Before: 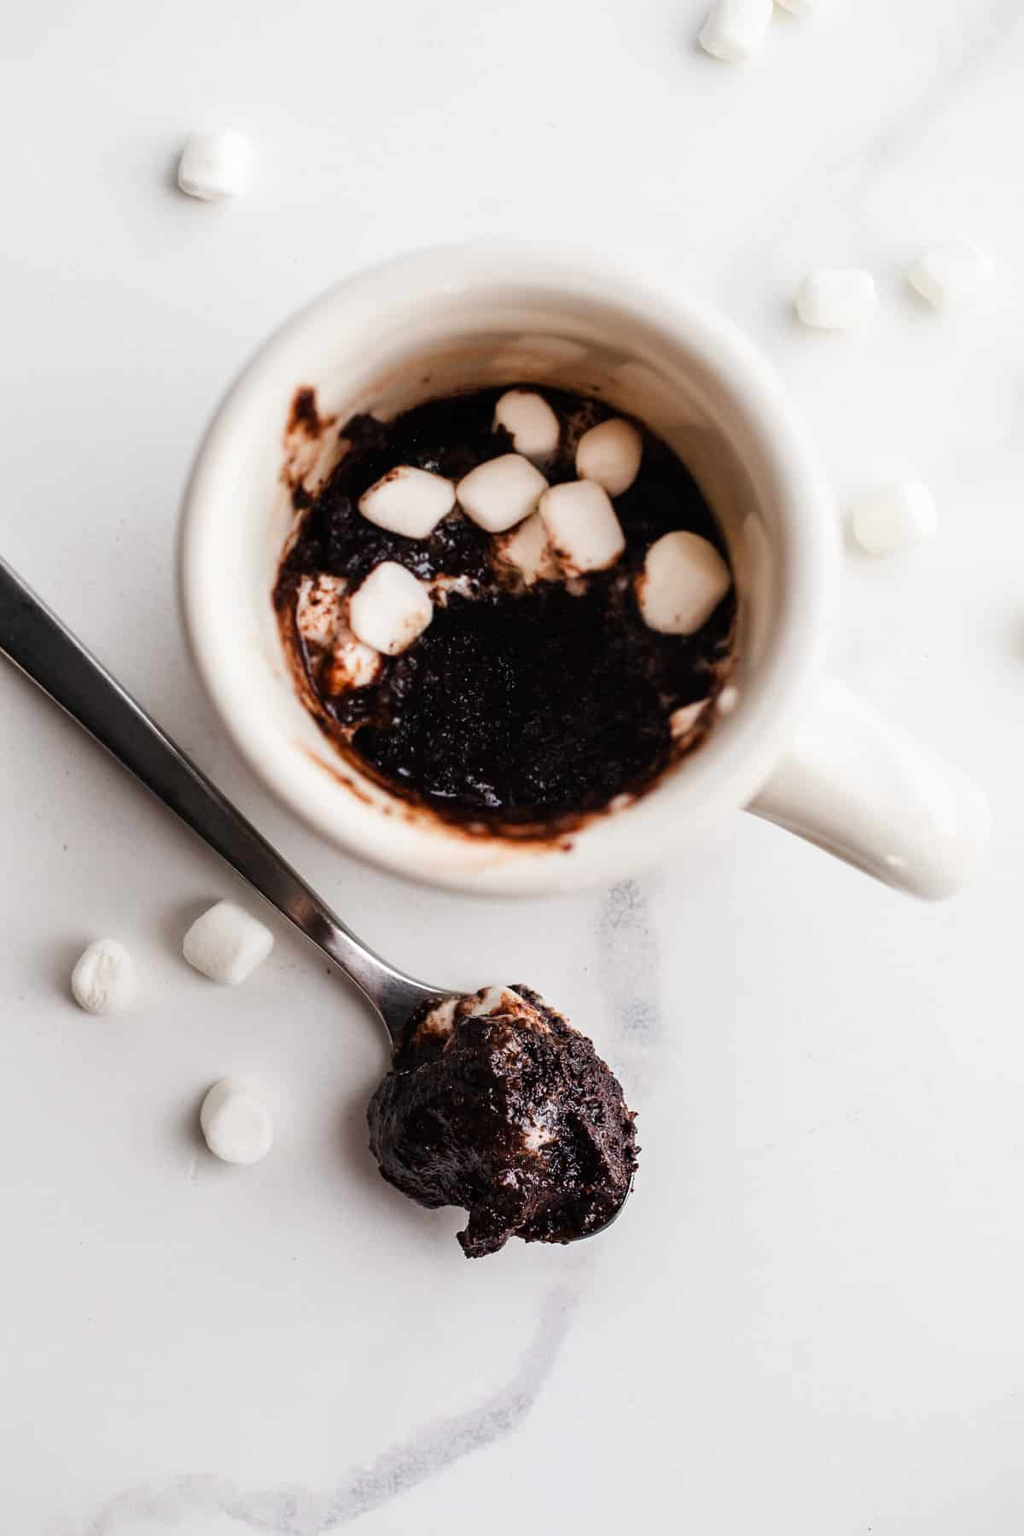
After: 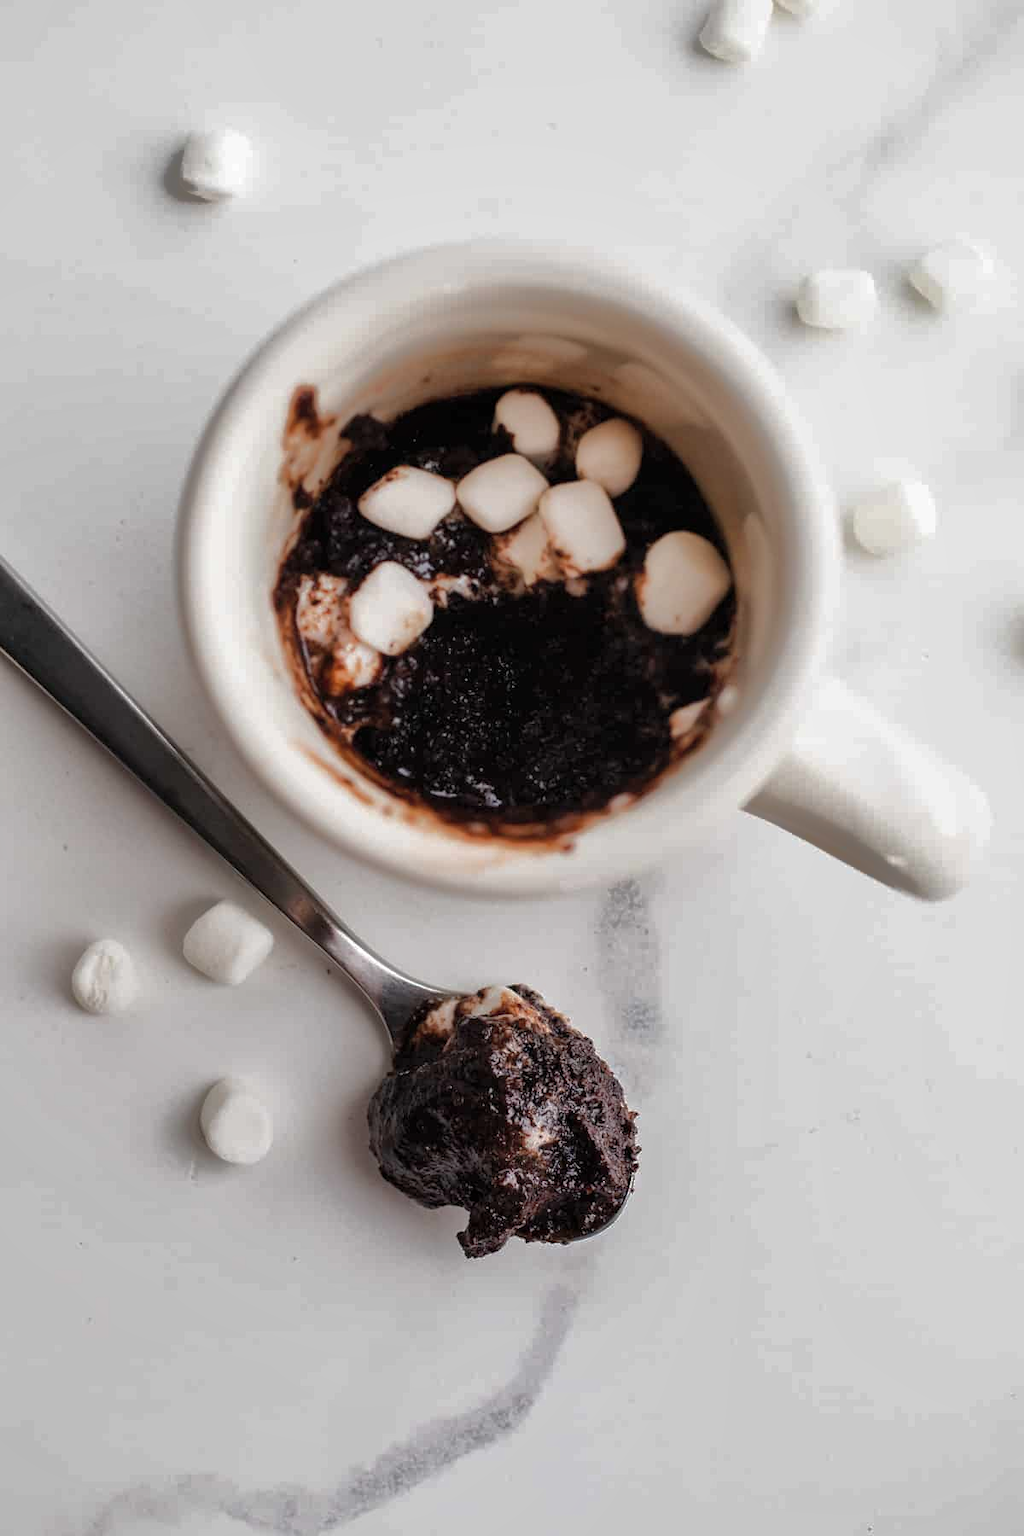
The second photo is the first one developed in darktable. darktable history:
color correction: saturation 0.85
tone equalizer: -8 EV -0.55 EV
shadows and highlights: shadows 40, highlights -60
